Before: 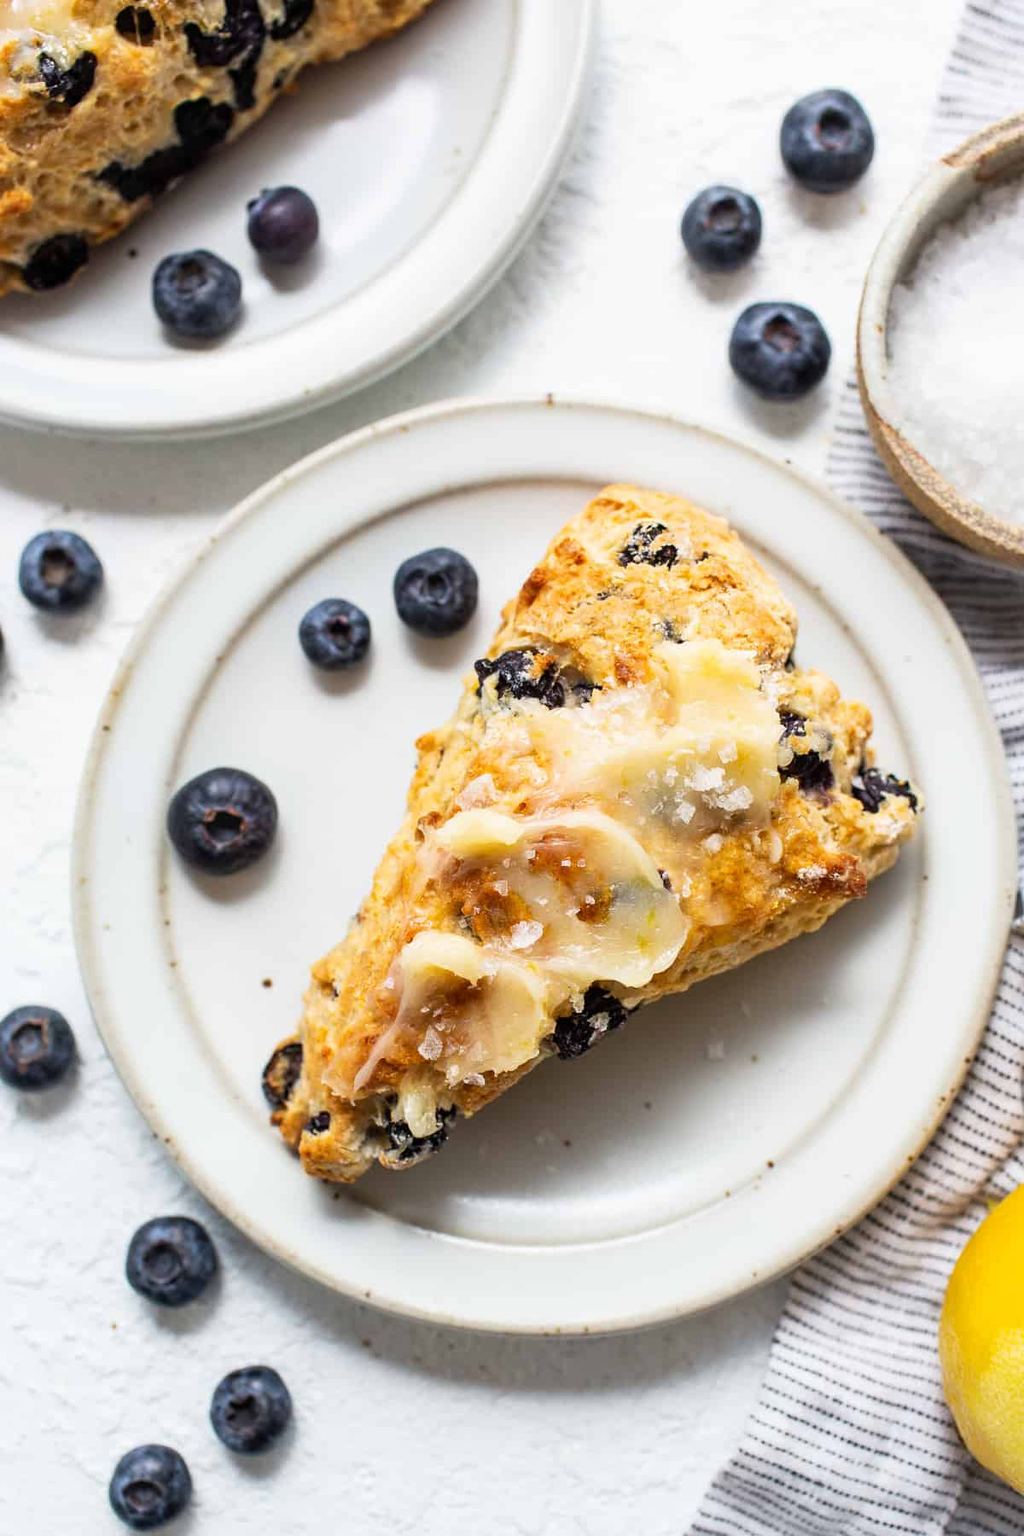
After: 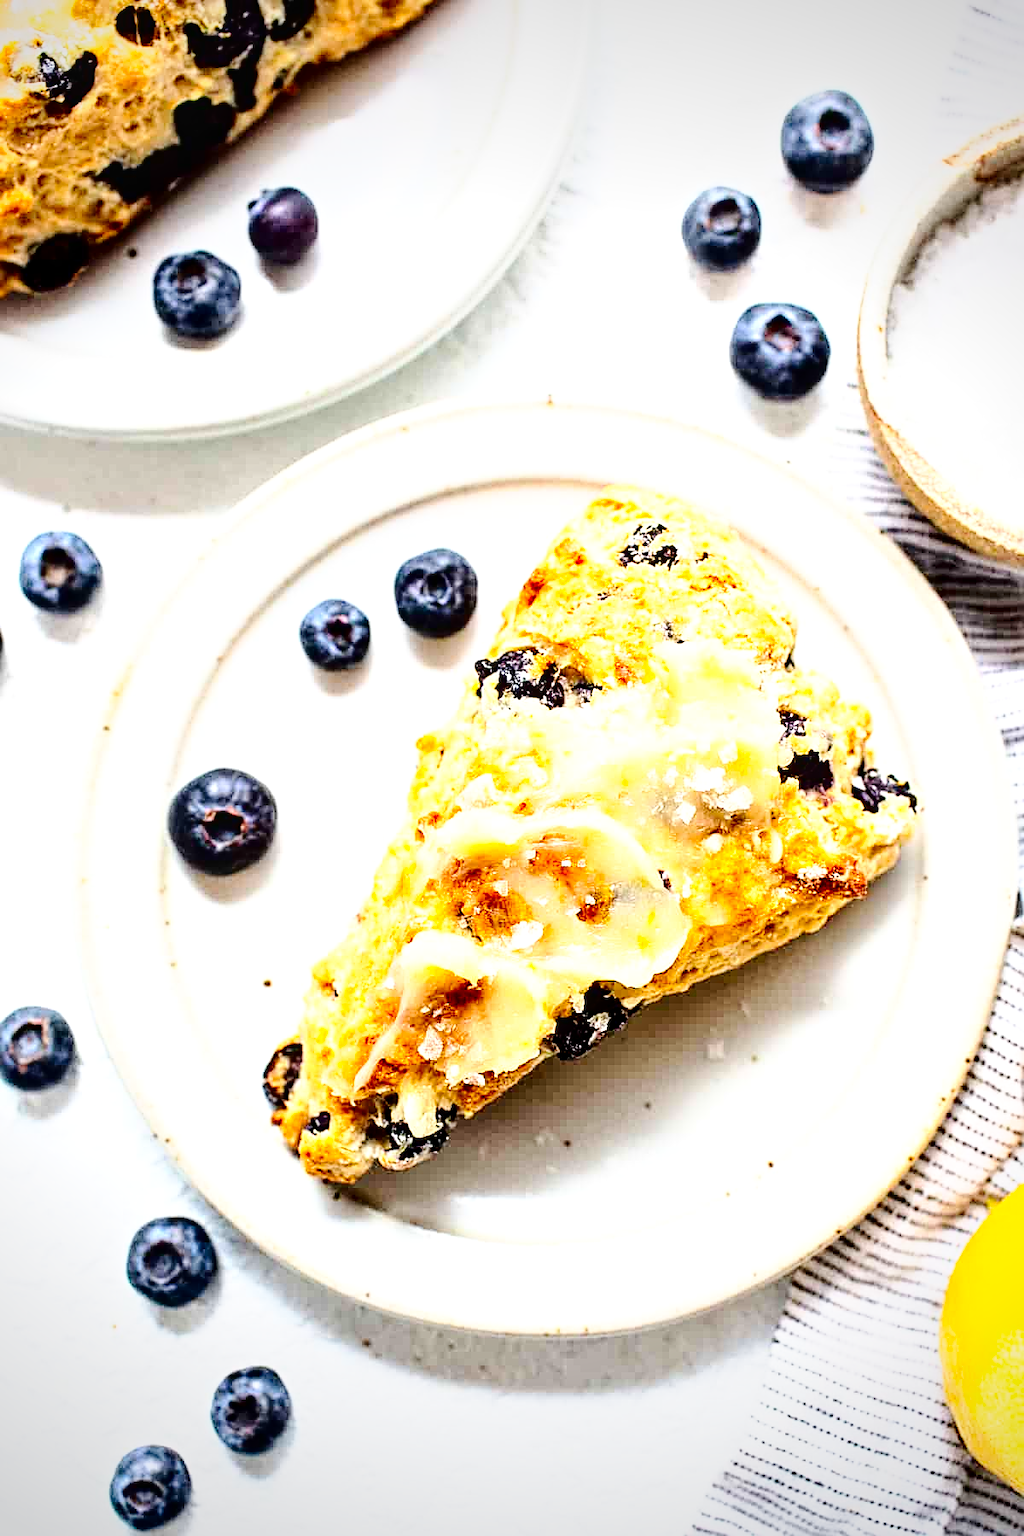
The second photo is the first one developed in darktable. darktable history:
contrast brightness saturation: contrast 0.164, saturation 0.327
base curve: curves: ch0 [(0, 0) (0.028, 0.03) (0.121, 0.232) (0.46, 0.748) (0.859, 0.968) (1, 1)], preserve colors none
sharpen: on, module defaults
vignetting: fall-off start 74.85%, brightness -0.377, saturation 0.004, width/height ratio 1.077
tone curve: curves: ch0 [(0, 0) (0.003, 0) (0.011, 0.001) (0.025, 0.003) (0.044, 0.005) (0.069, 0.012) (0.1, 0.023) (0.136, 0.039) (0.177, 0.088) (0.224, 0.15) (0.277, 0.239) (0.335, 0.334) (0.399, 0.43) (0.468, 0.526) (0.543, 0.621) (0.623, 0.711) (0.709, 0.791) (0.801, 0.87) (0.898, 0.949) (1, 1)], color space Lab, independent channels, preserve colors none
local contrast: highlights 99%, shadows 90%, detail 160%, midtone range 0.2
